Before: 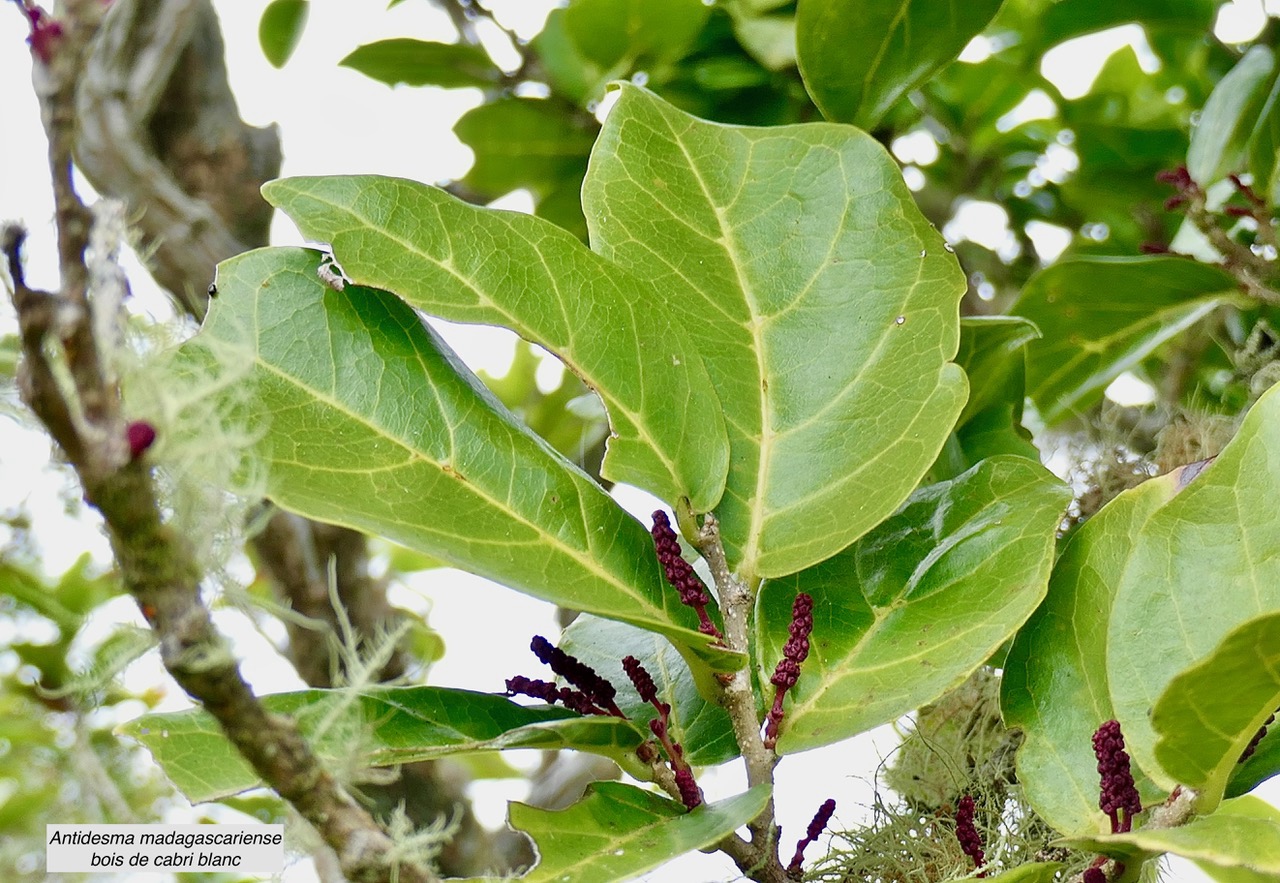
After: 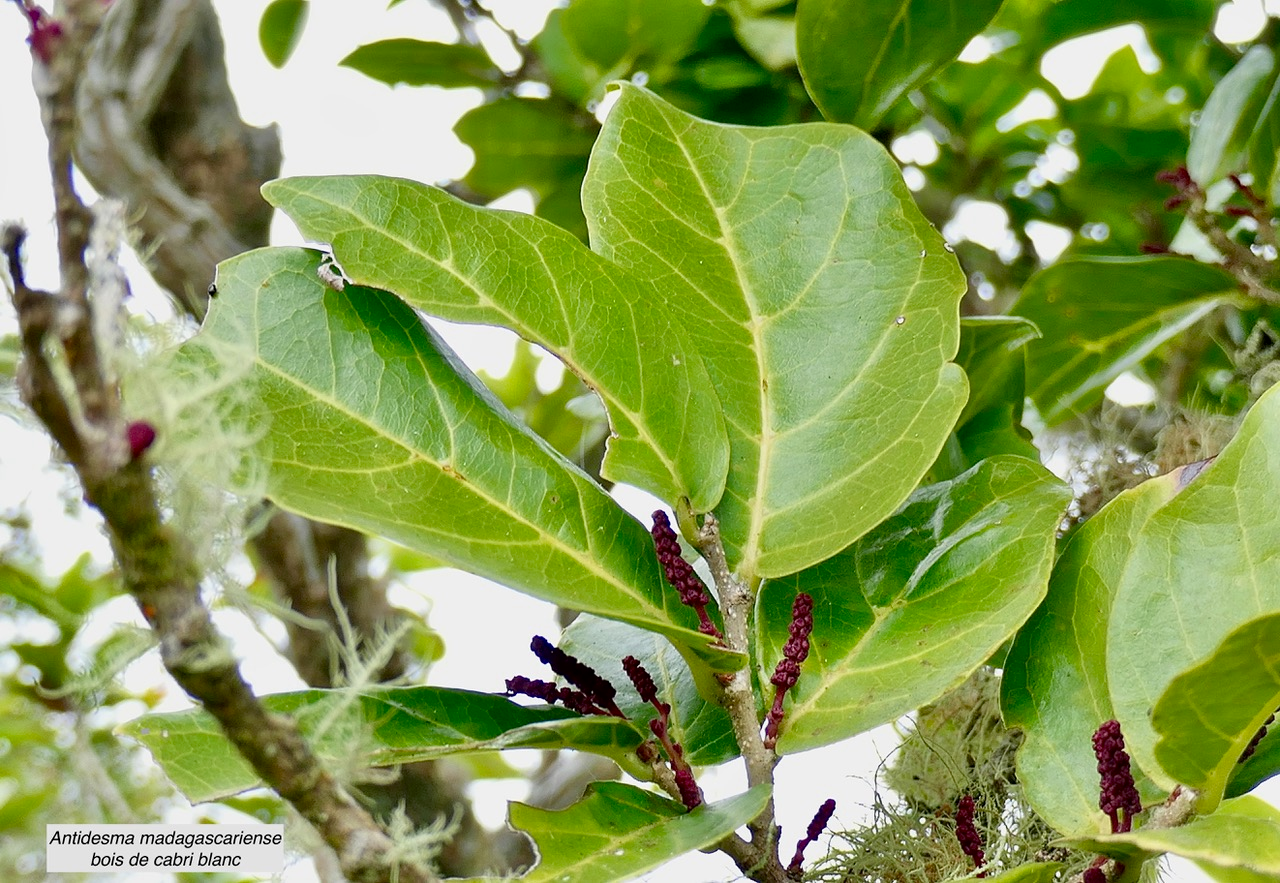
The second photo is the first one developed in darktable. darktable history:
tone curve: curves: ch0 [(0, 0) (0.003, 0.003) (0.011, 0.011) (0.025, 0.025) (0.044, 0.044) (0.069, 0.068) (0.1, 0.098) (0.136, 0.134) (0.177, 0.175) (0.224, 0.221) (0.277, 0.273) (0.335, 0.331) (0.399, 0.394) (0.468, 0.462) (0.543, 0.543) (0.623, 0.623) (0.709, 0.709) (0.801, 0.801) (0.898, 0.898) (1, 1)], color space Lab, linked channels, preserve colors none
